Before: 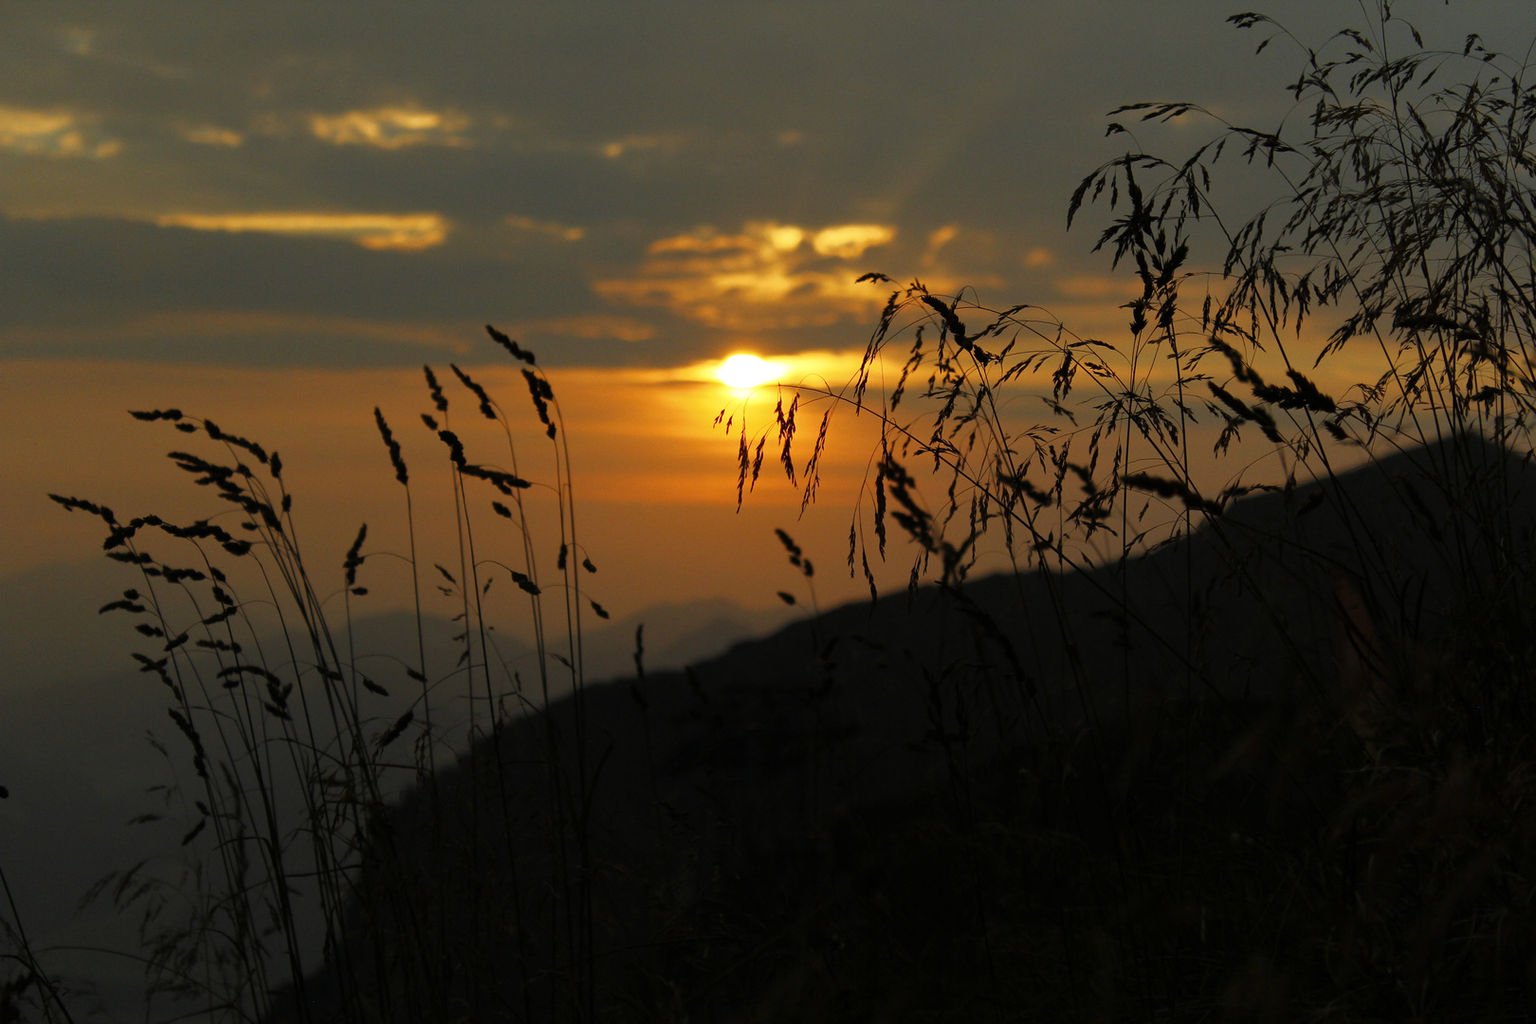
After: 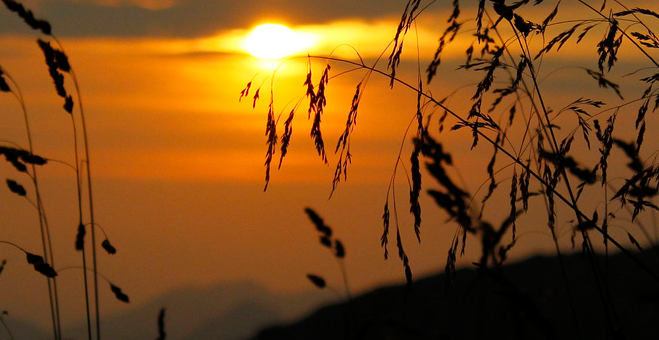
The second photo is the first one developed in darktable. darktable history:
crop: left 31.711%, top 32.485%, right 27.606%, bottom 35.954%
